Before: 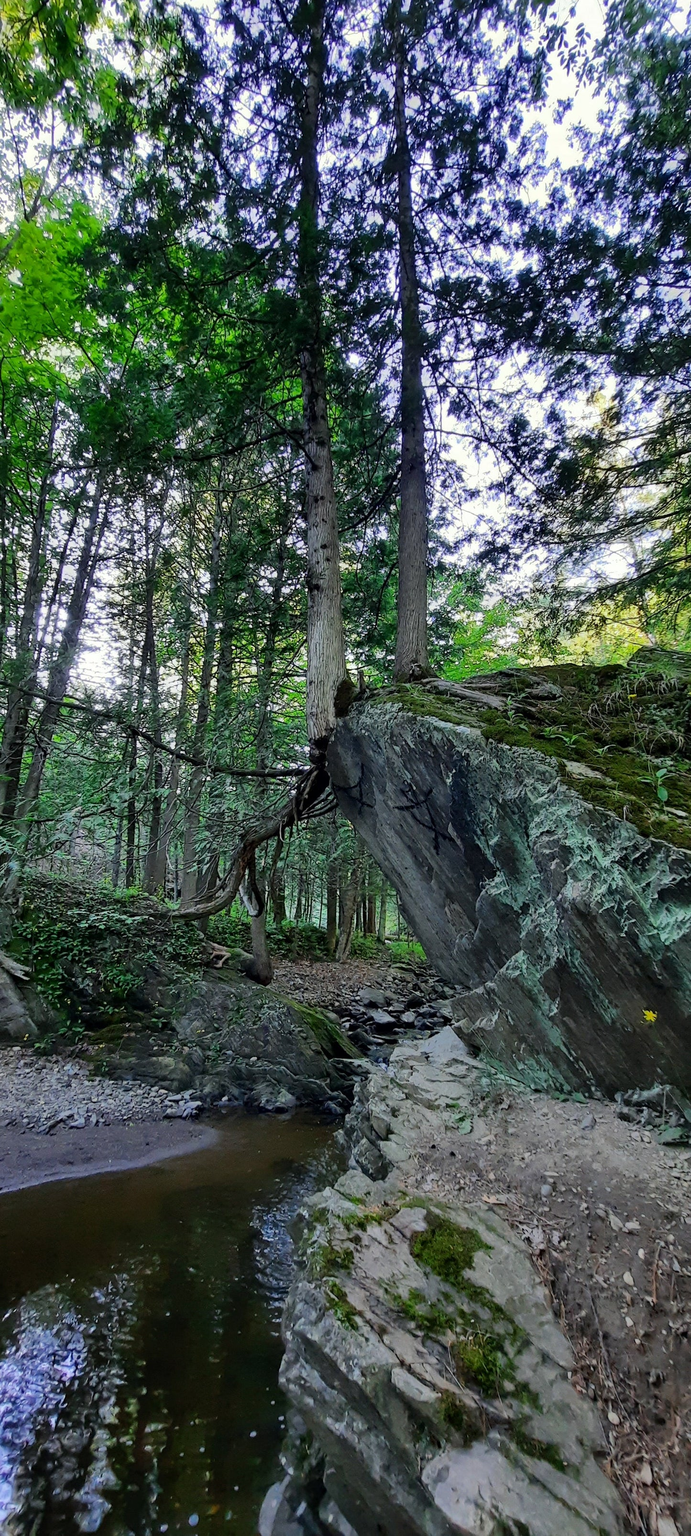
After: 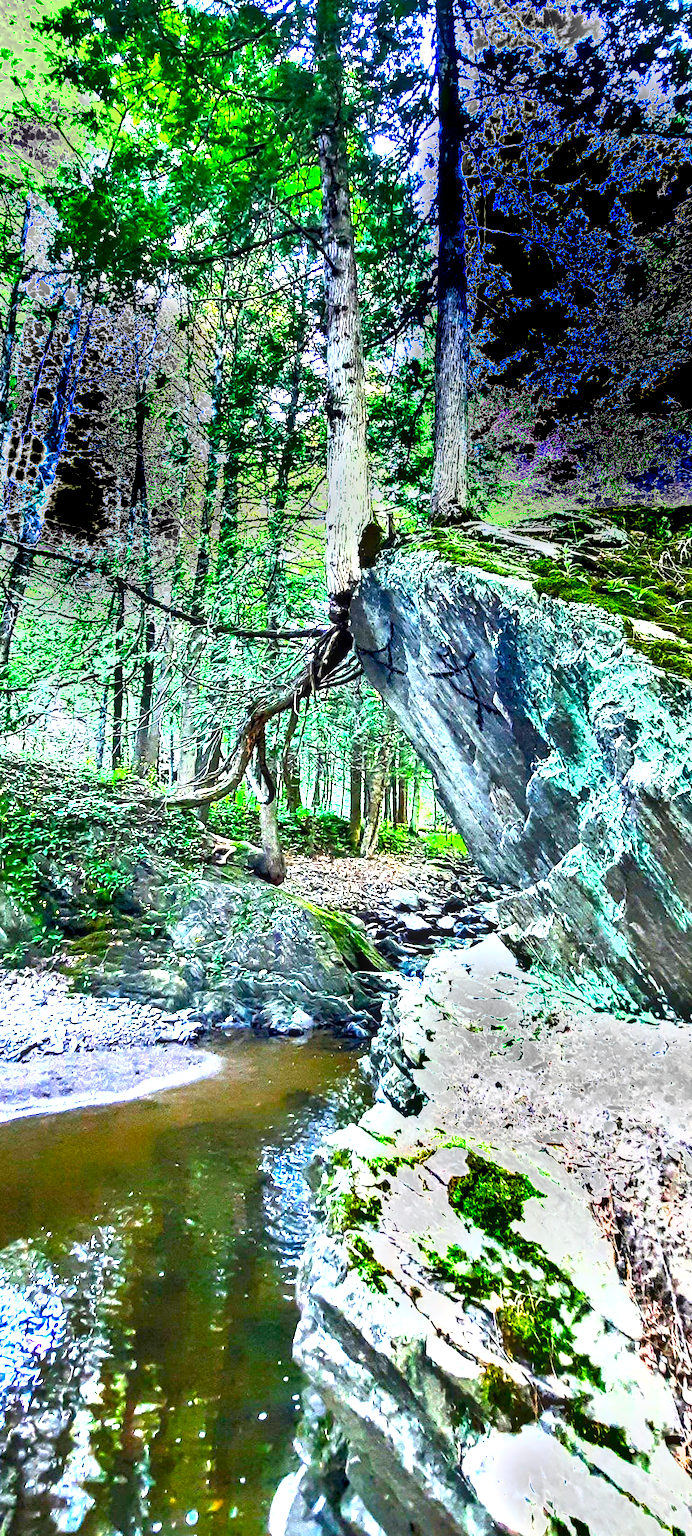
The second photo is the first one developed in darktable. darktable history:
exposure: black level correction 0.001, exposure 2.611 EV, compensate highlight preservation false
crop and rotate: left 4.591%, top 15.499%, right 10.655%
local contrast: on, module defaults
color balance rgb: linear chroma grading › global chroma 15.113%, perceptual saturation grading › global saturation 24.872%, perceptual brilliance grading › global brilliance 20.178%, global vibrance 19.151%
shadows and highlights: shadows 59.28, soften with gaussian
